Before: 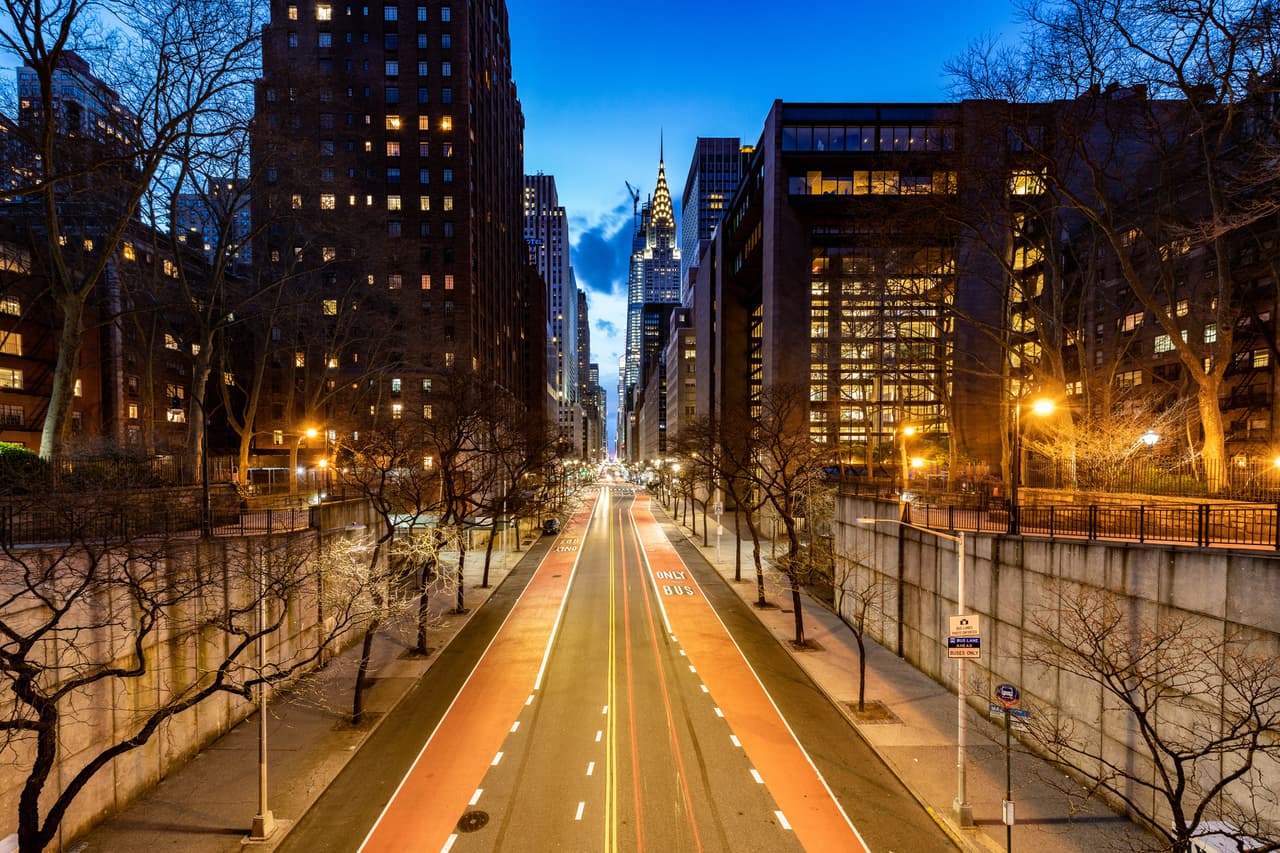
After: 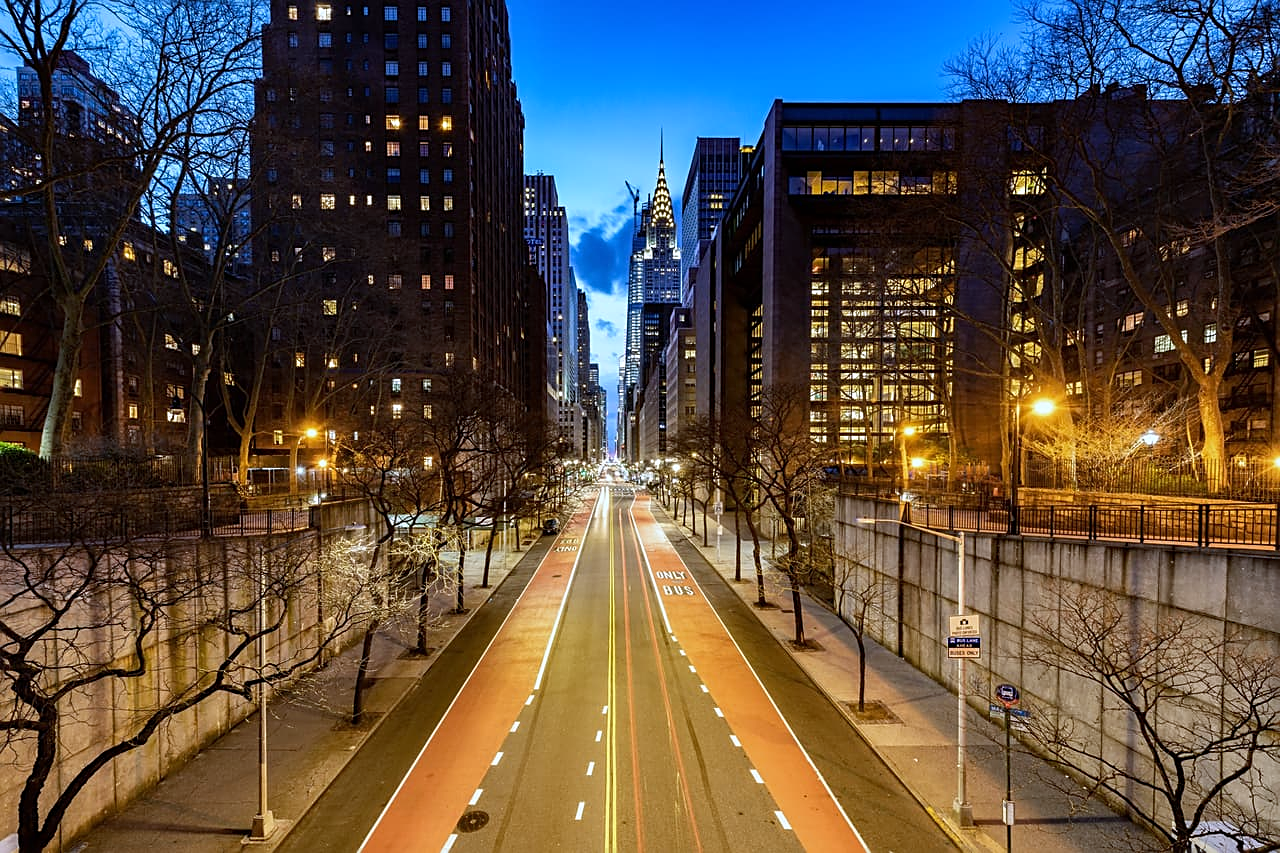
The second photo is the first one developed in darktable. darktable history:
white balance: red 0.924, blue 1.095
sharpen: on, module defaults
